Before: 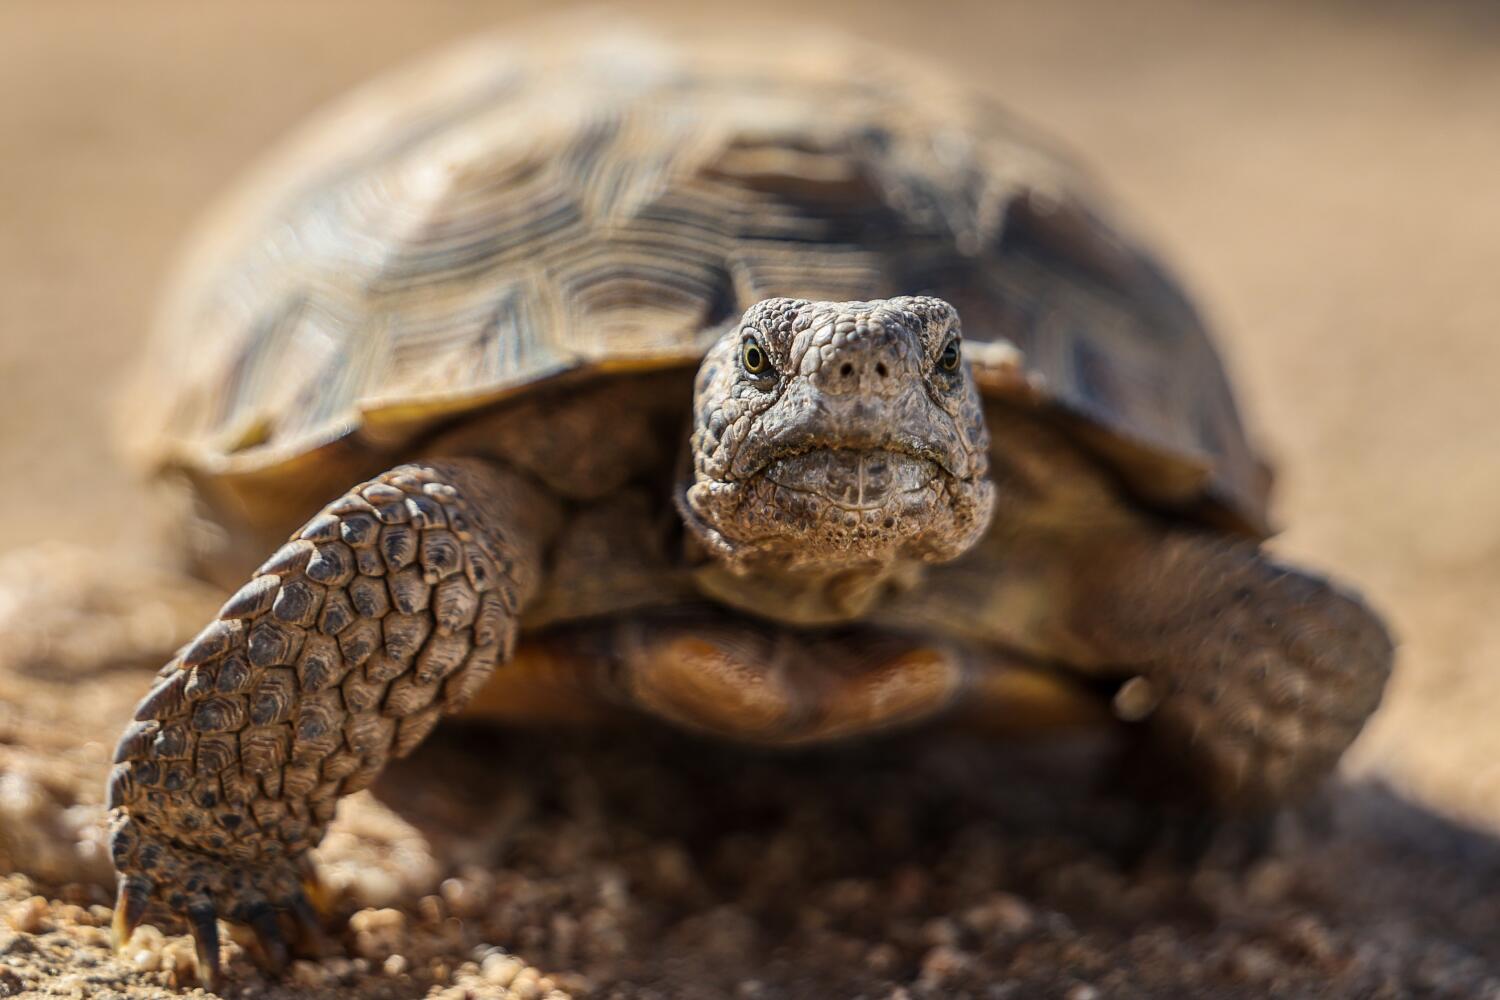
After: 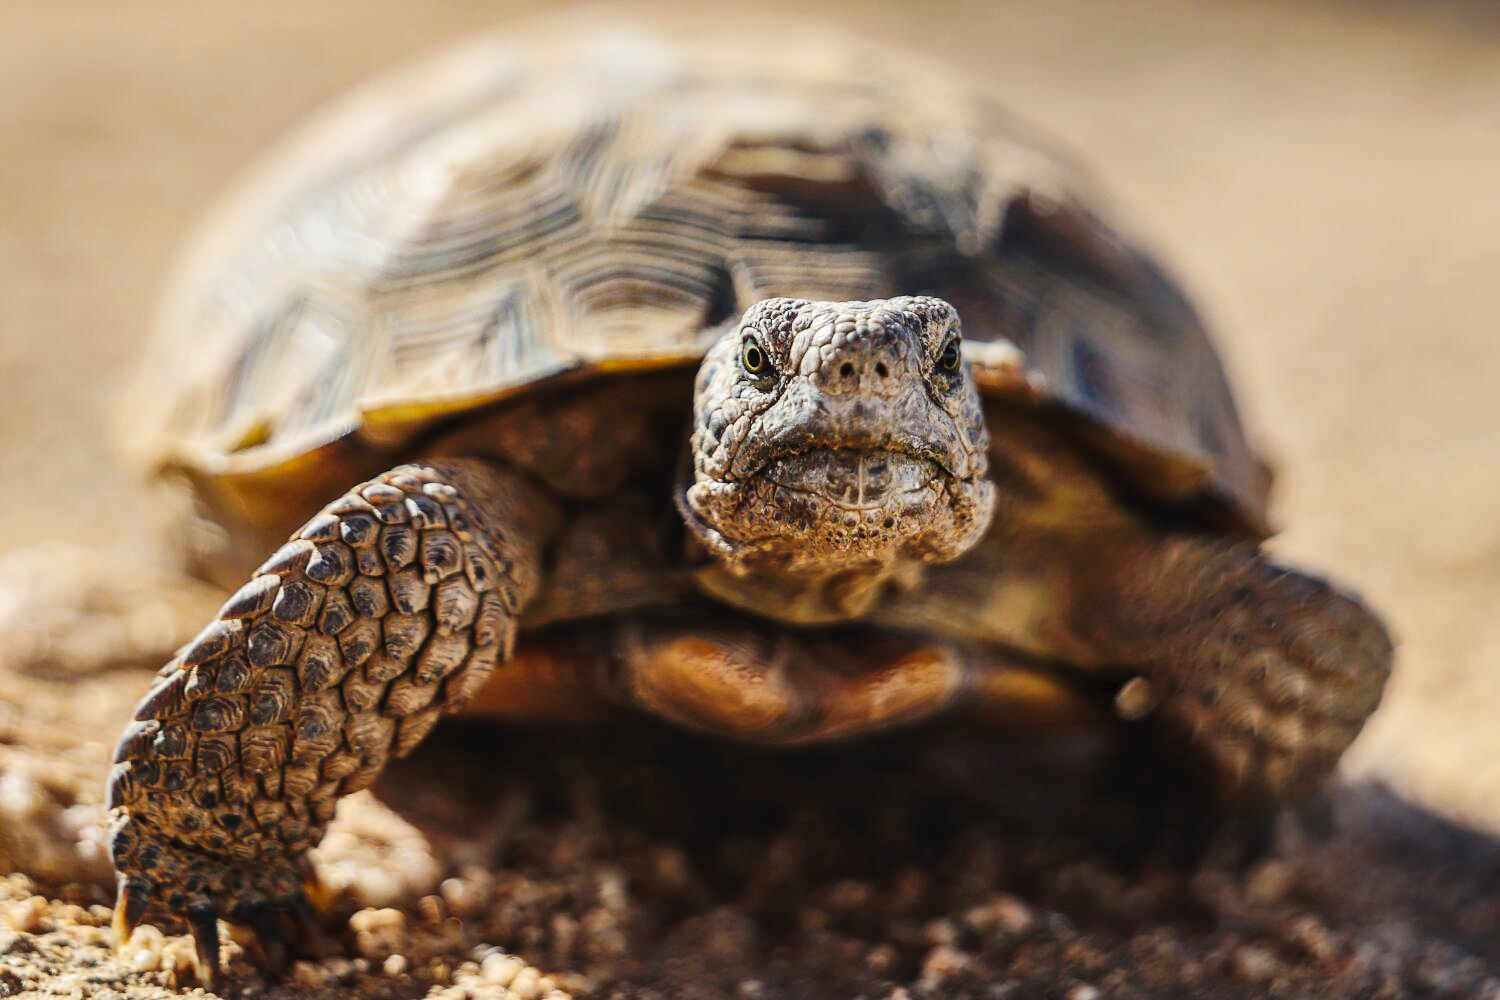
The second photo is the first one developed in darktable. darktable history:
tone curve: curves: ch0 [(0, 0) (0.003, 0.031) (0.011, 0.033) (0.025, 0.036) (0.044, 0.045) (0.069, 0.06) (0.1, 0.079) (0.136, 0.109) (0.177, 0.15) (0.224, 0.192) (0.277, 0.262) (0.335, 0.347) (0.399, 0.433) (0.468, 0.528) (0.543, 0.624) (0.623, 0.705) (0.709, 0.788) (0.801, 0.865) (0.898, 0.933) (1, 1)], preserve colors none
shadows and highlights: radius 125.46, shadows 30.51, highlights -30.51, low approximation 0.01, soften with gaussian
